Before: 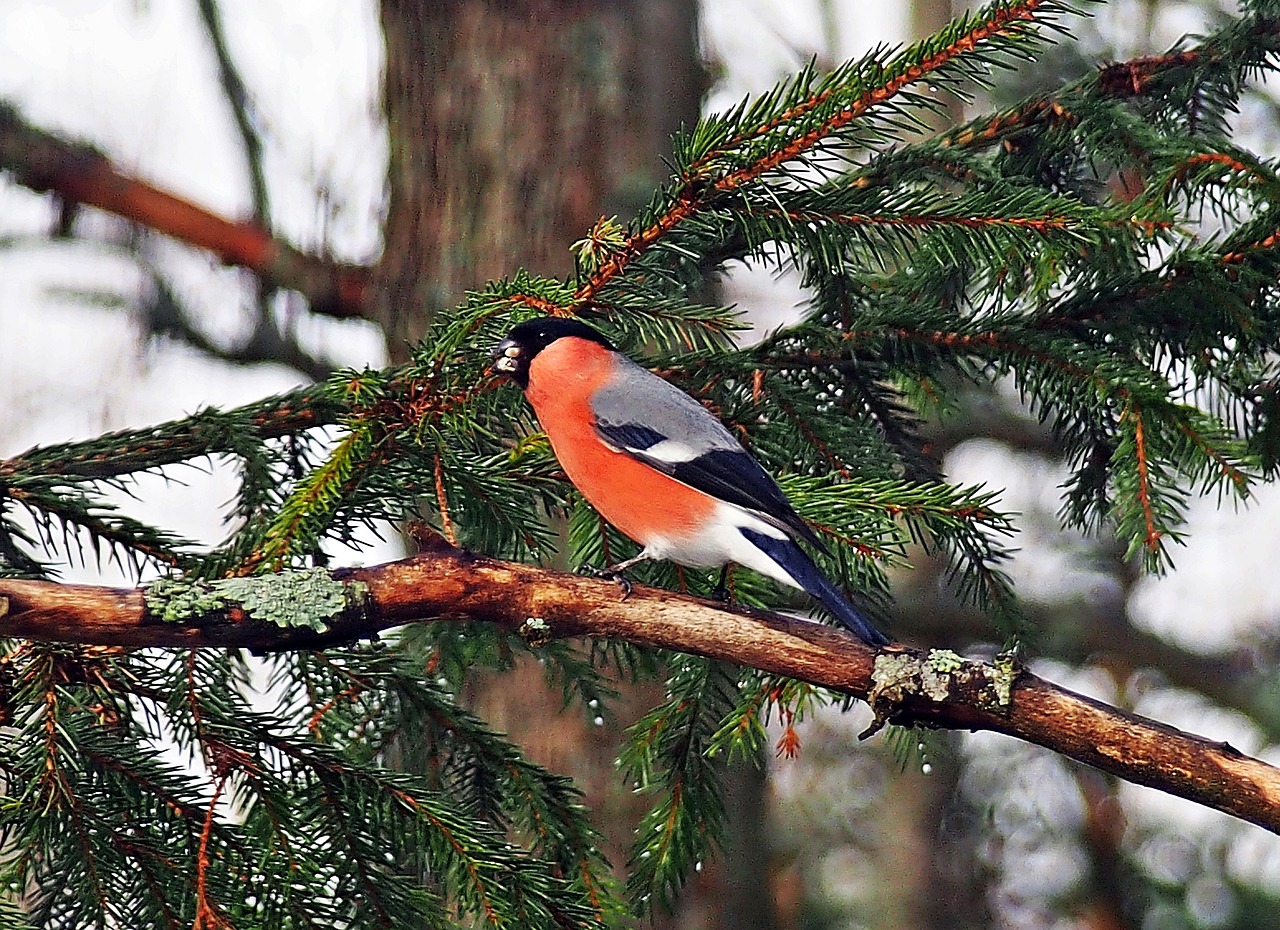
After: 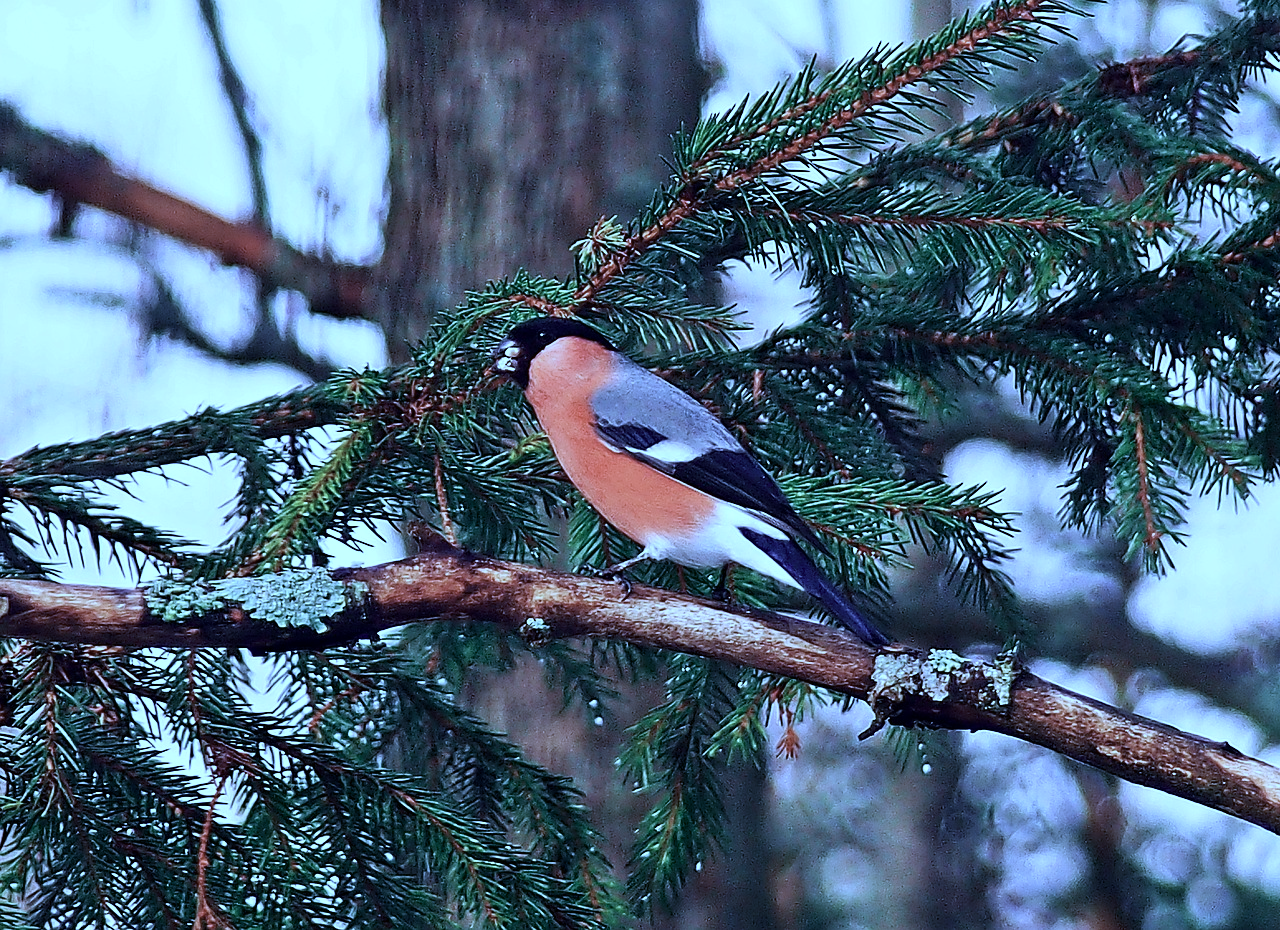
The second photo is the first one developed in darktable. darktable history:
color calibration: illuminant as shot in camera, x 0.462, y 0.419, temperature 2651.64 K
contrast brightness saturation: contrast 0.1, saturation -0.3
